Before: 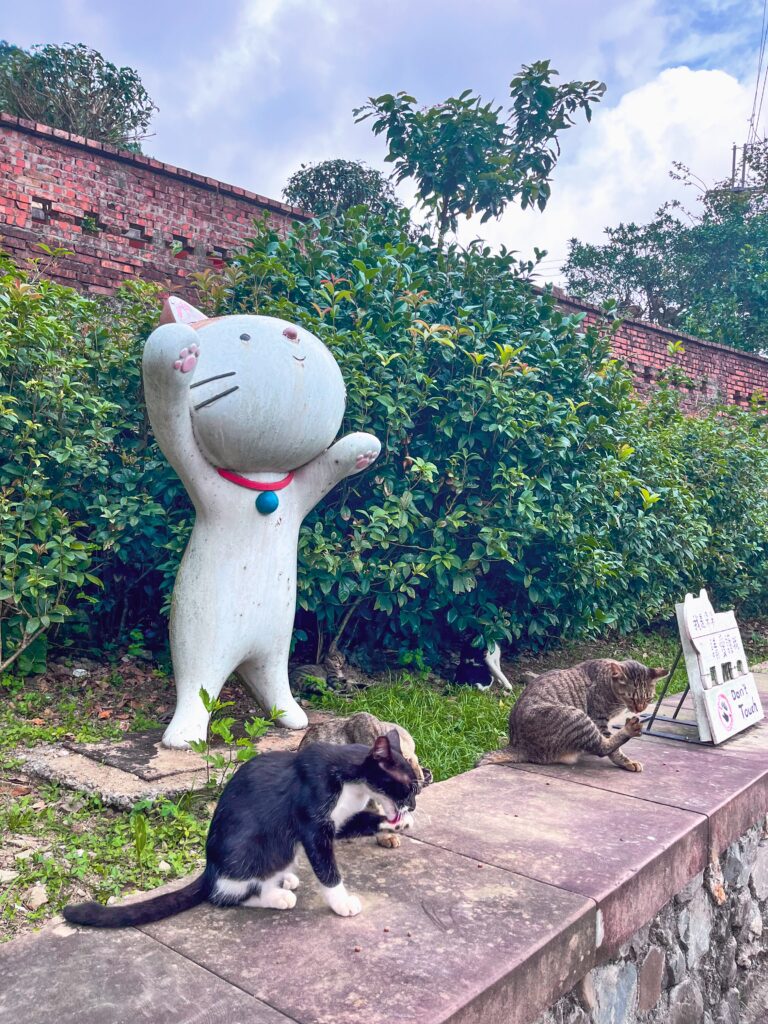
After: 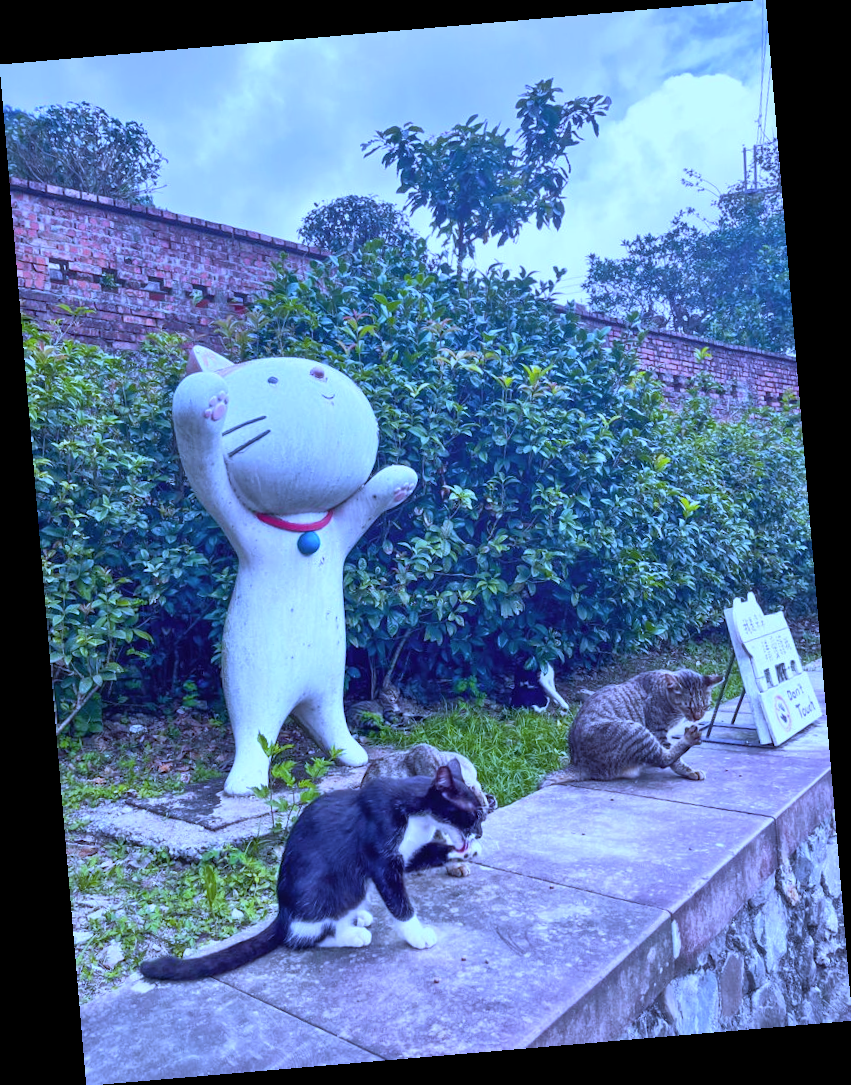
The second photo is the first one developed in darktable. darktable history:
white balance: red 0.766, blue 1.537
contrast brightness saturation: saturation -0.05
rotate and perspective: rotation -4.86°, automatic cropping off
